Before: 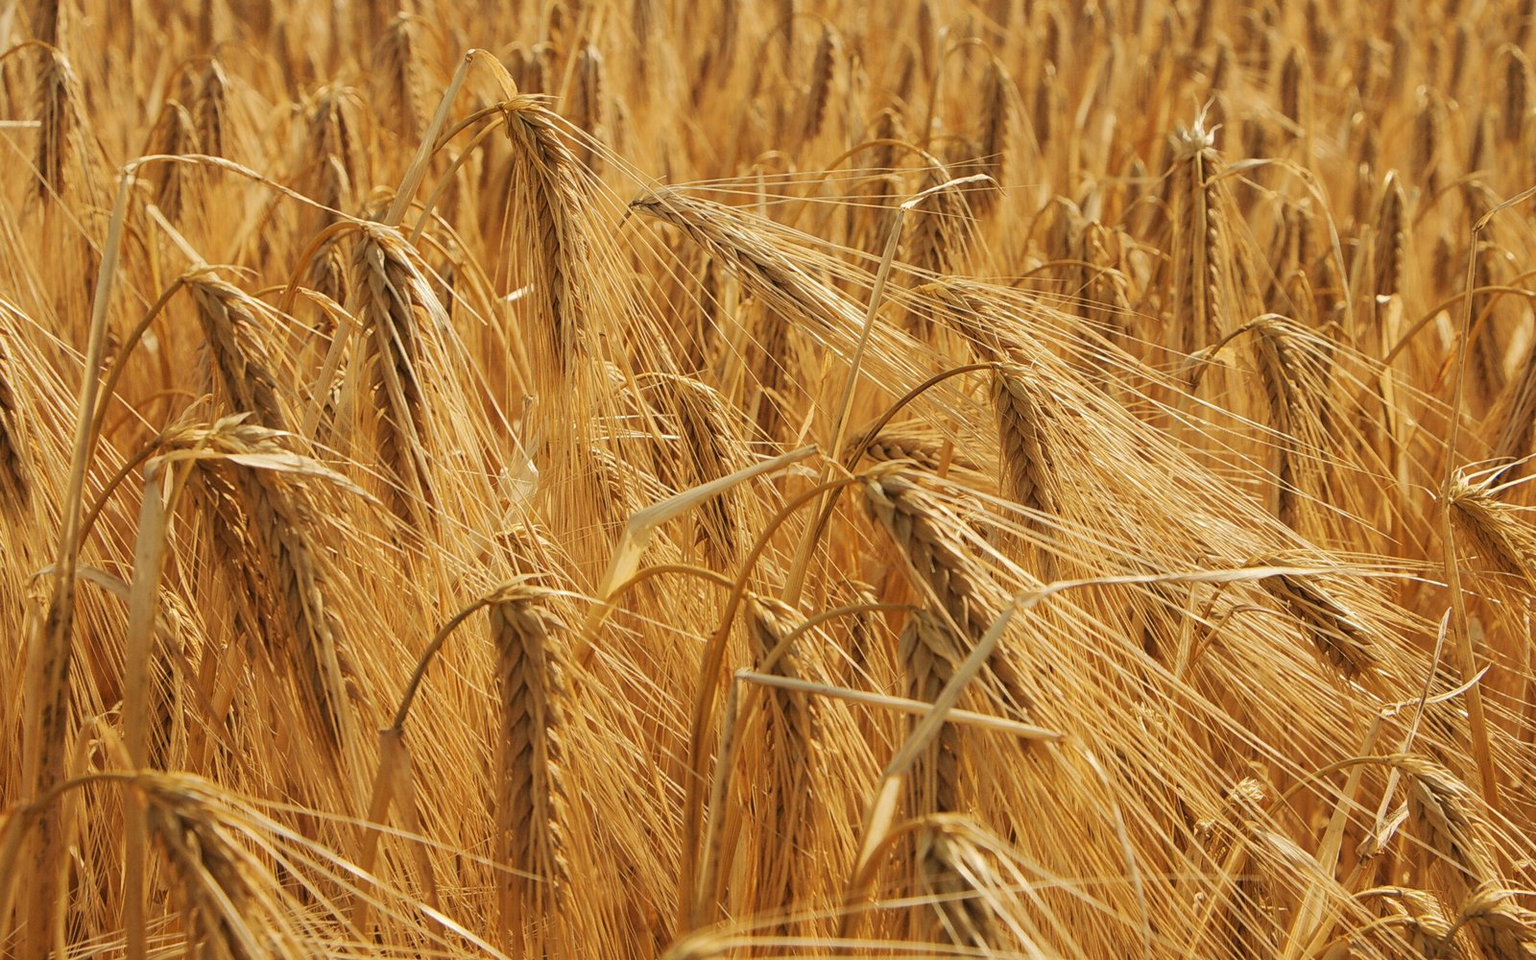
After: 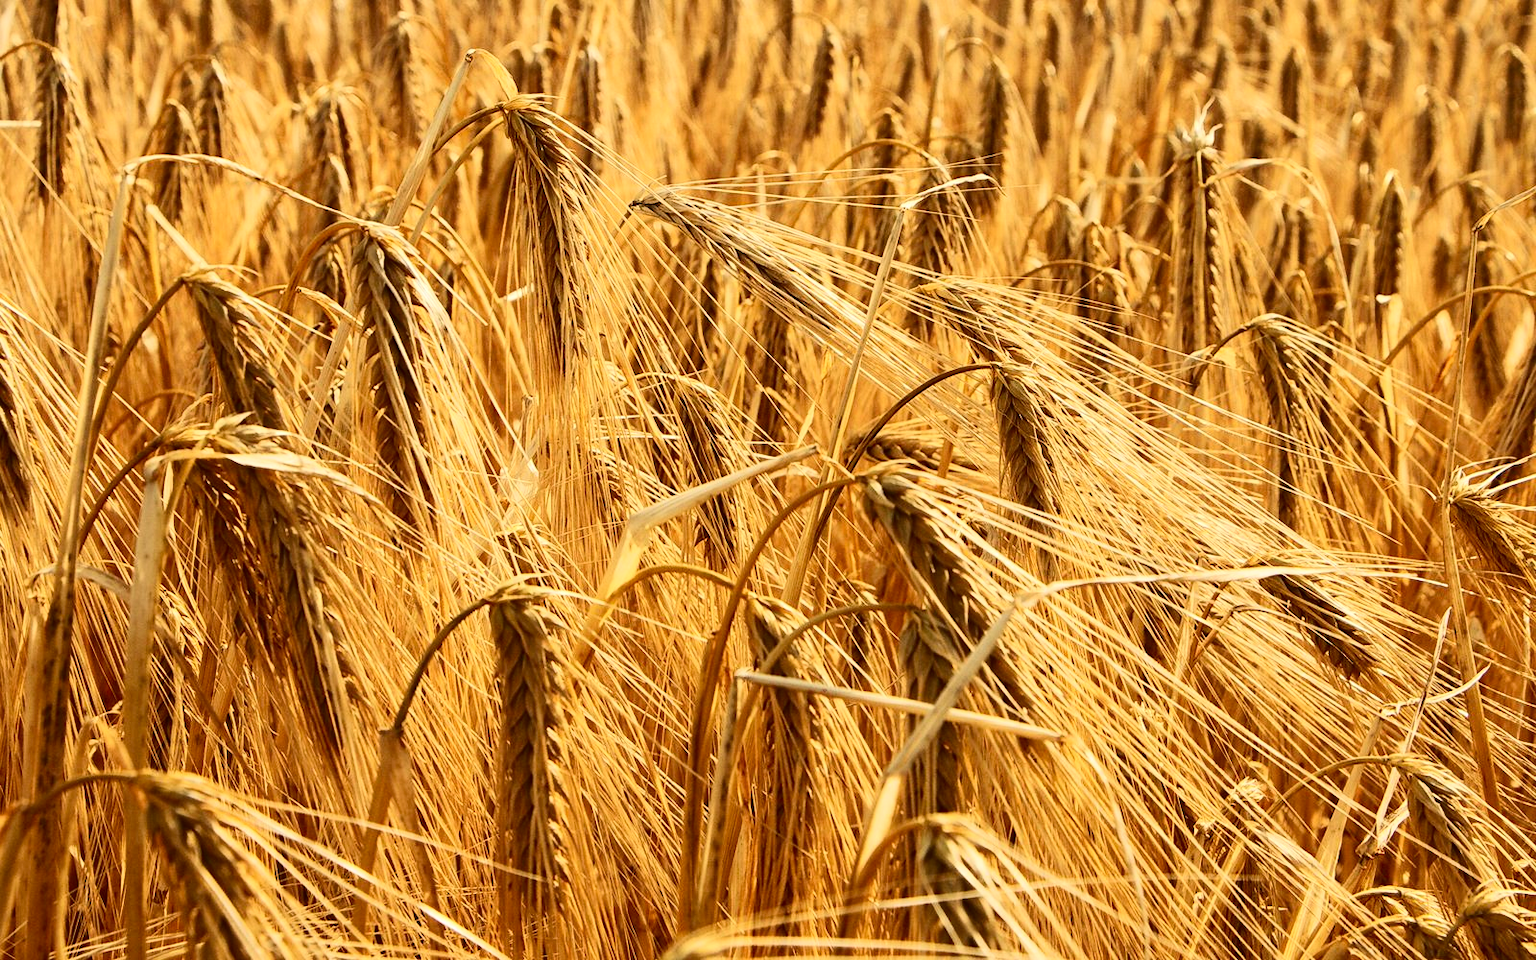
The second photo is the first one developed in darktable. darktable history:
contrast brightness saturation: contrast 0.403, brightness 0.05, saturation 0.246
